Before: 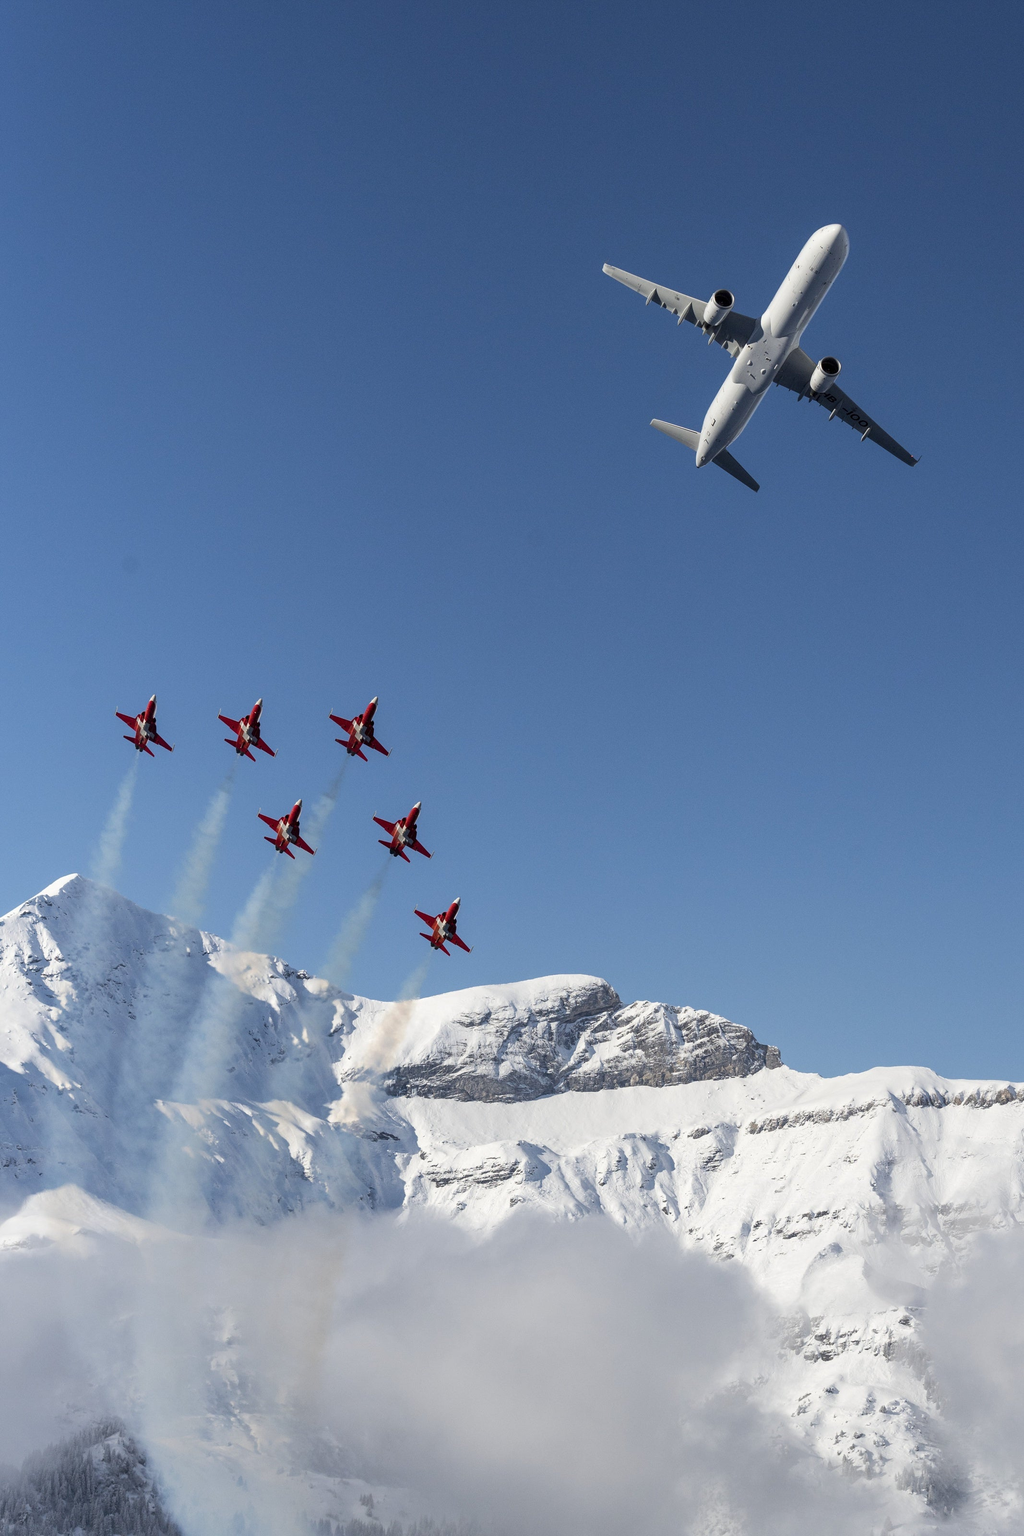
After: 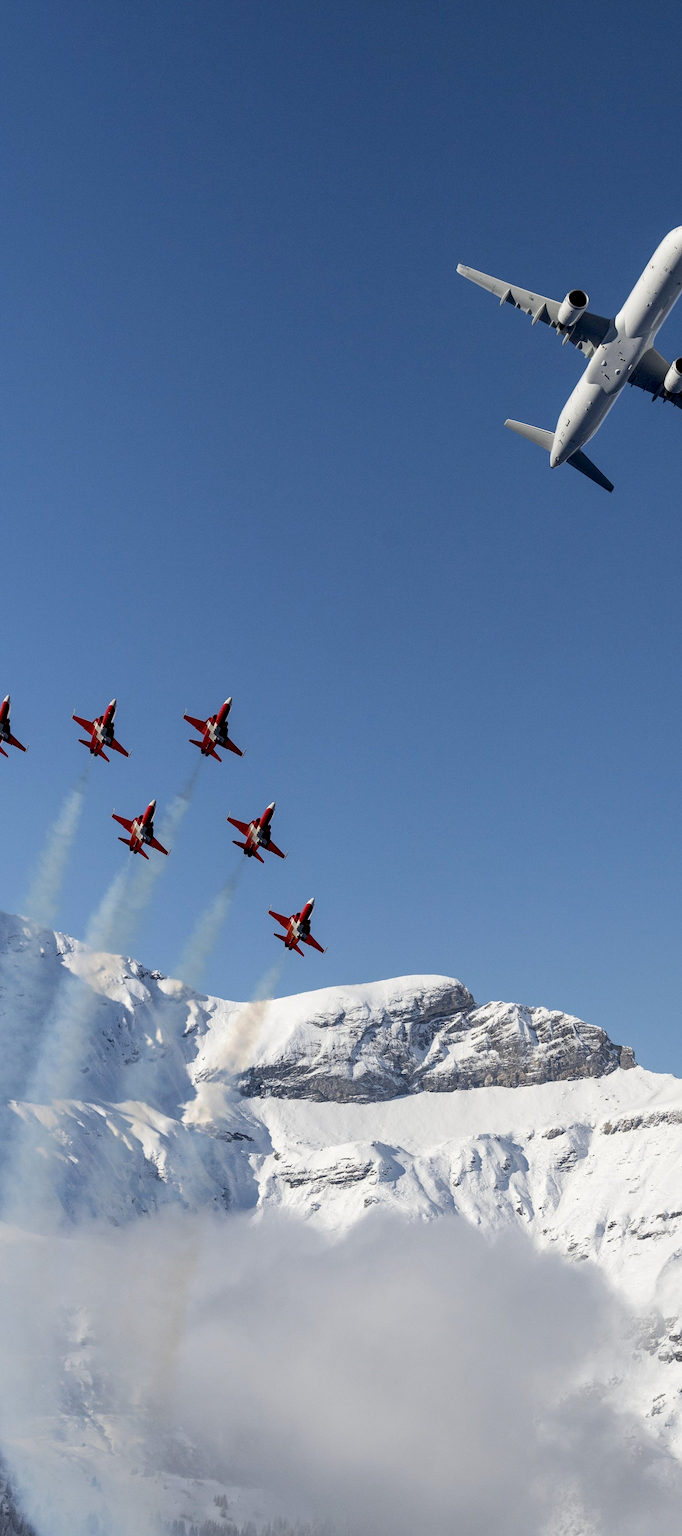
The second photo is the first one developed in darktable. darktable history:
crop and rotate: left 14.319%, right 19.043%
exposure: black level correction 0.011, compensate highlight preservation false
